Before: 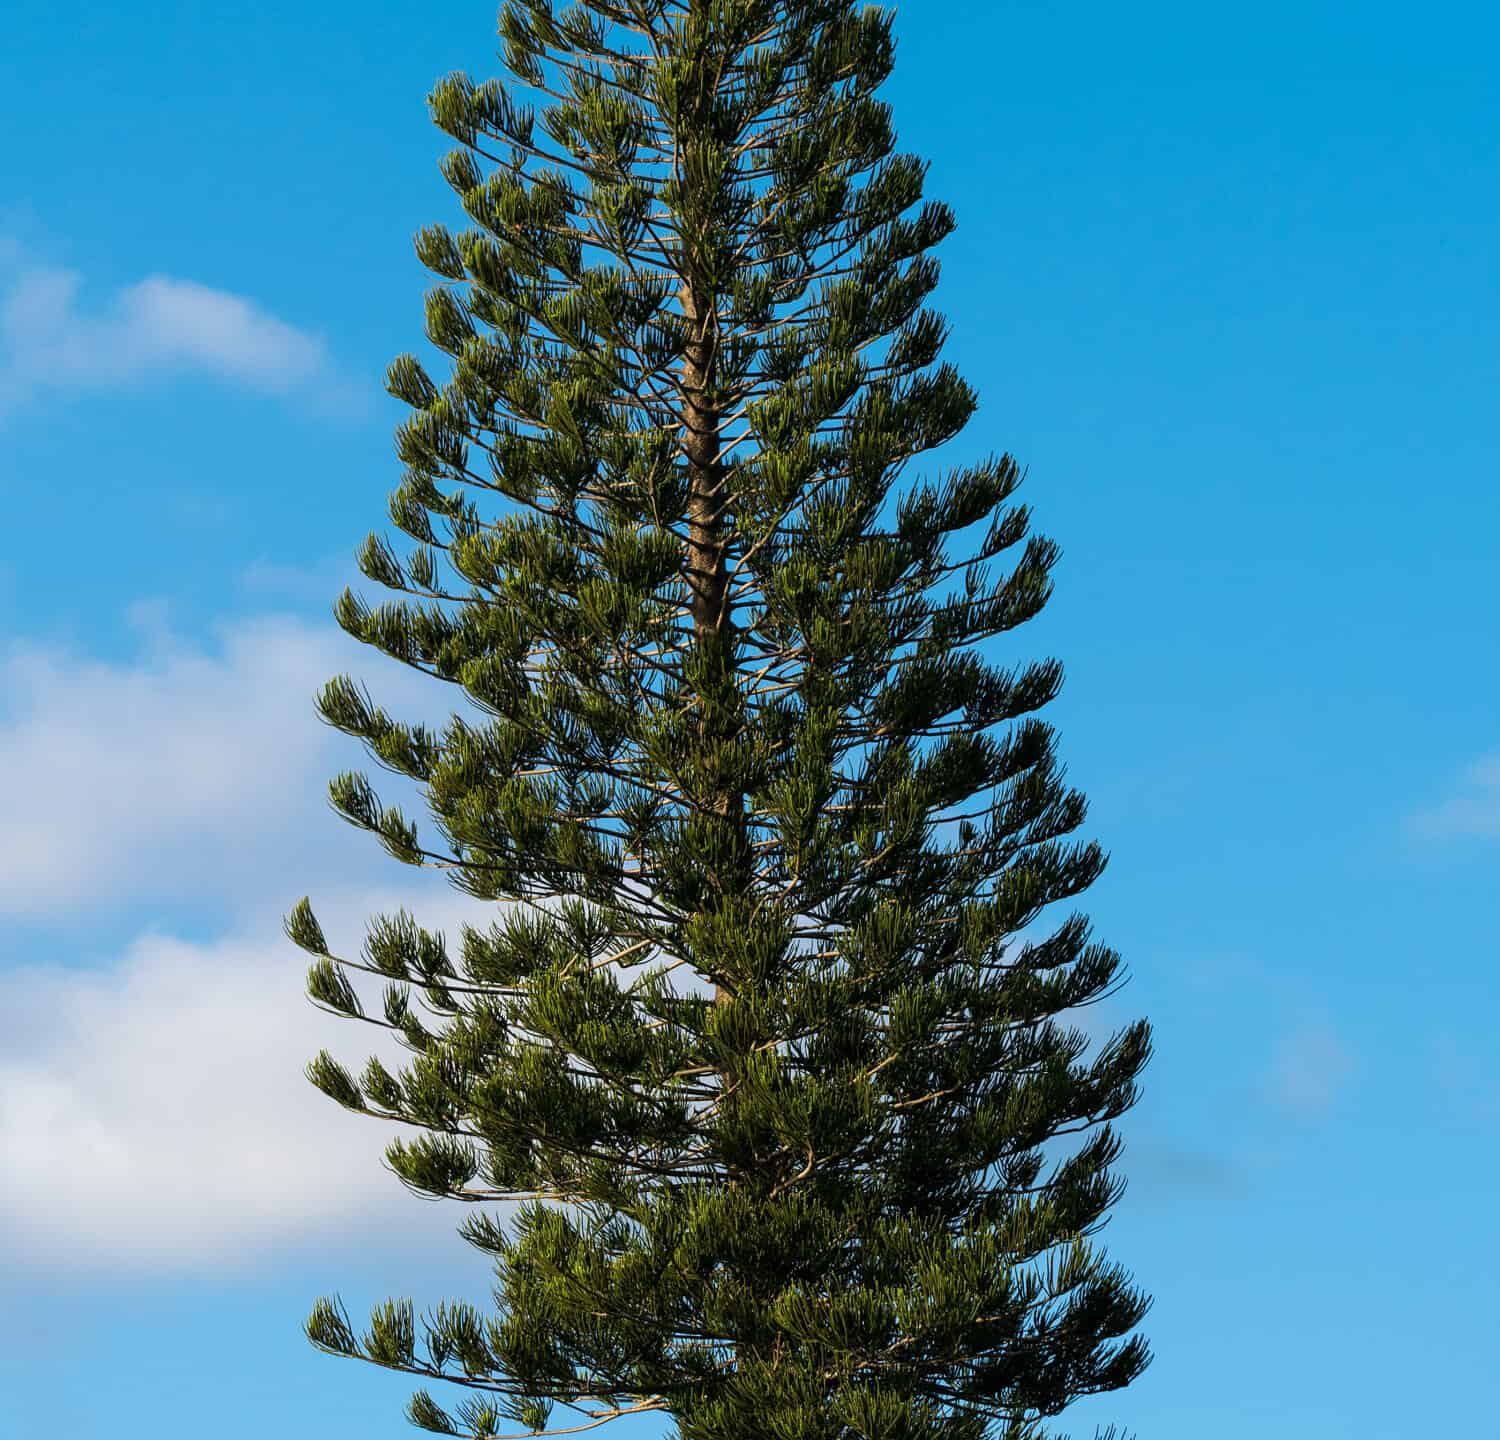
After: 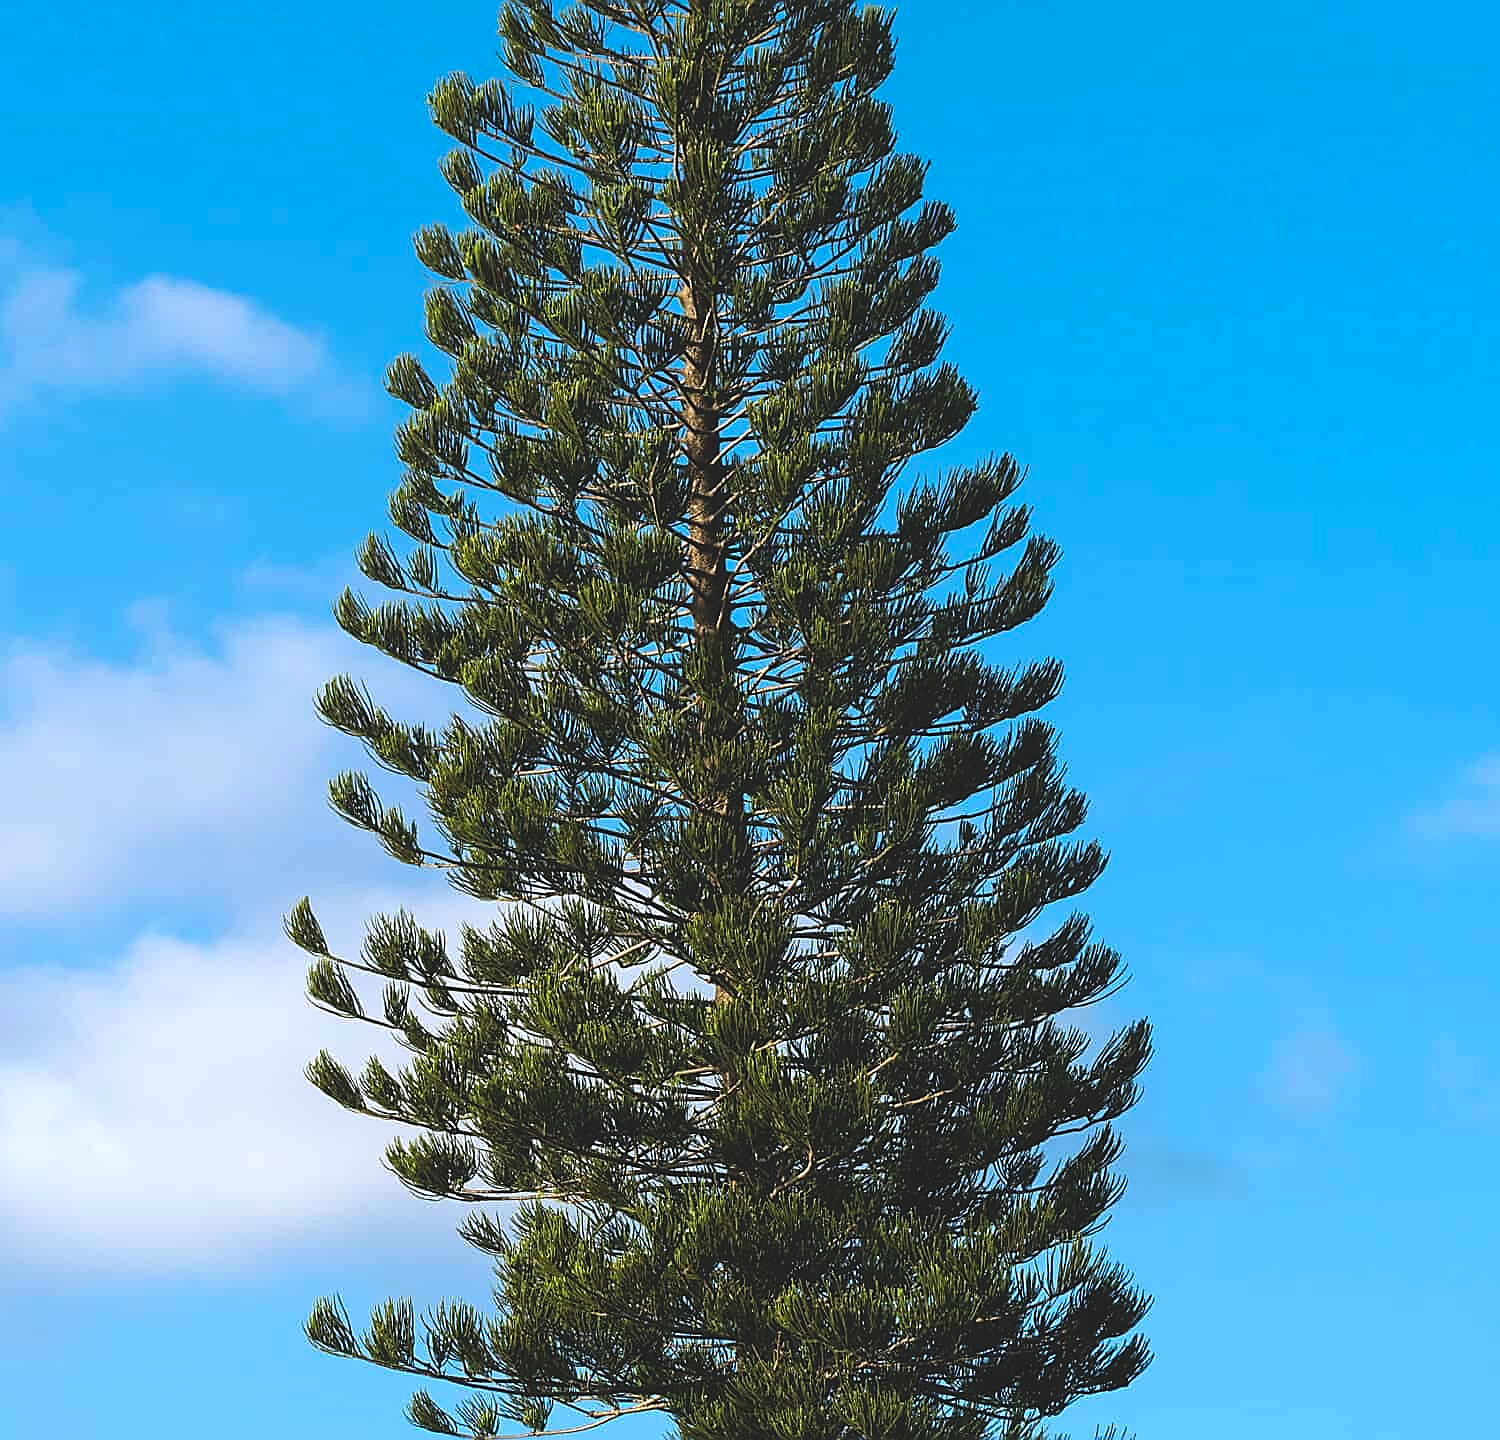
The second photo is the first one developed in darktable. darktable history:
color balance rgb: highlights gain › luminance 16.475%, highlights gain › chroma 2.848%, highlights gain › hue 257.7°, perceptual saturation grading › global saturation 0.667%, global vibrance 20%
exposure: black level correction -0.015, compensate highlight preservation false
sharpen: radius 1.378, amount 1.24, threshold 0.729
